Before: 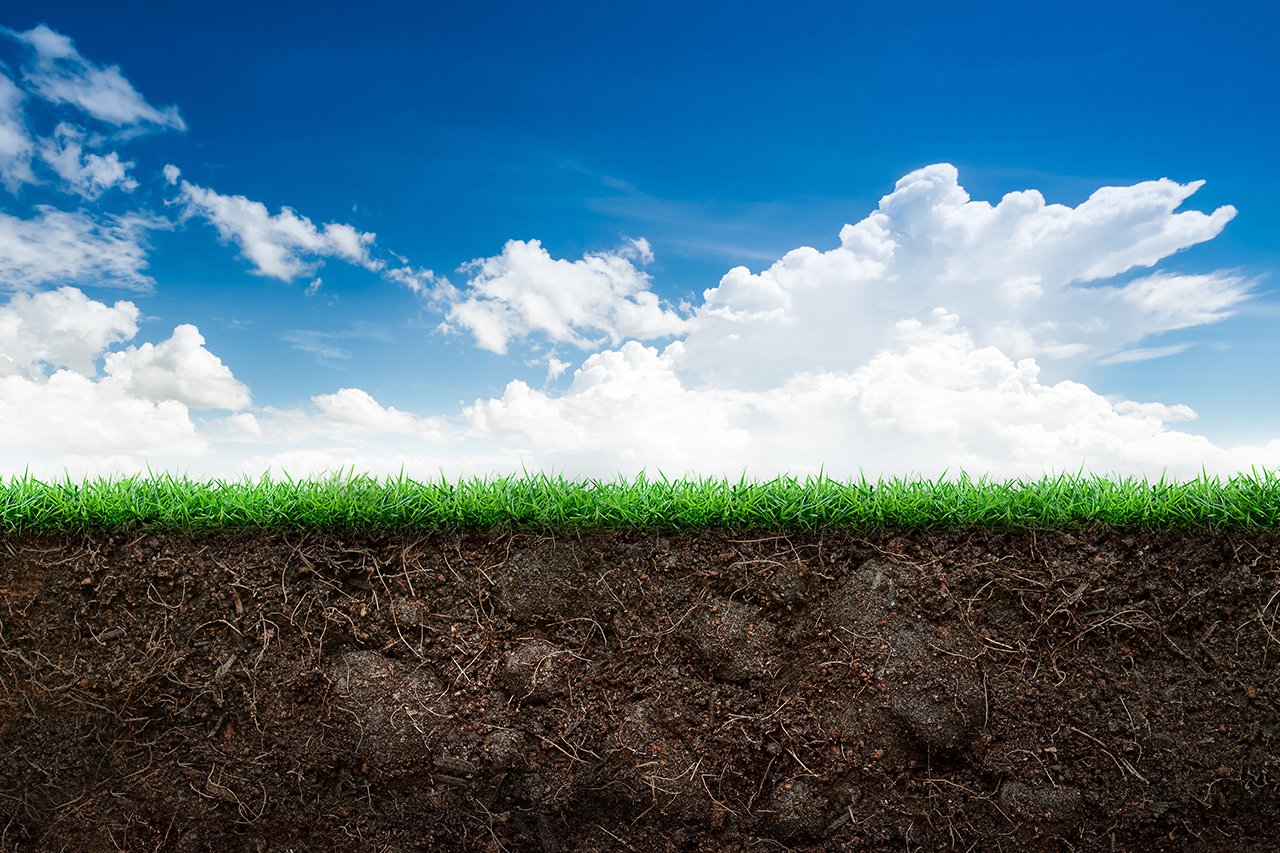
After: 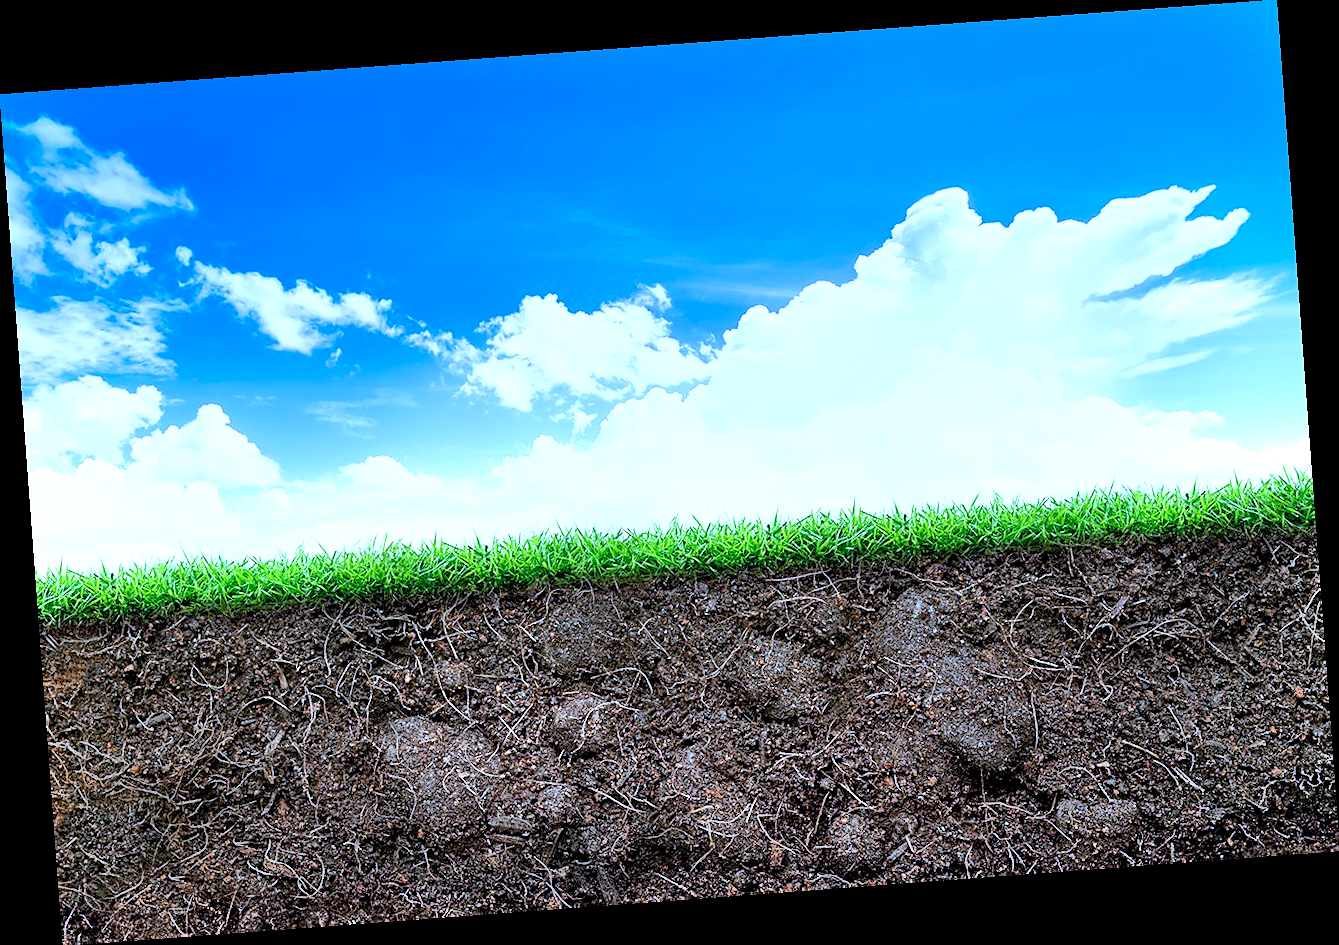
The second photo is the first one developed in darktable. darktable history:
rotate and perspective: rotation -4.25°, automatic cropping off
sharpen: radius 1.559, amount 0.373, threshold 1.271
white balance: red 0.871, blue 1.249
shadows and highlights: highlights color adjustment 0%, soften with gaussian
levels: levels [0.036, 0.364, 0.827]
